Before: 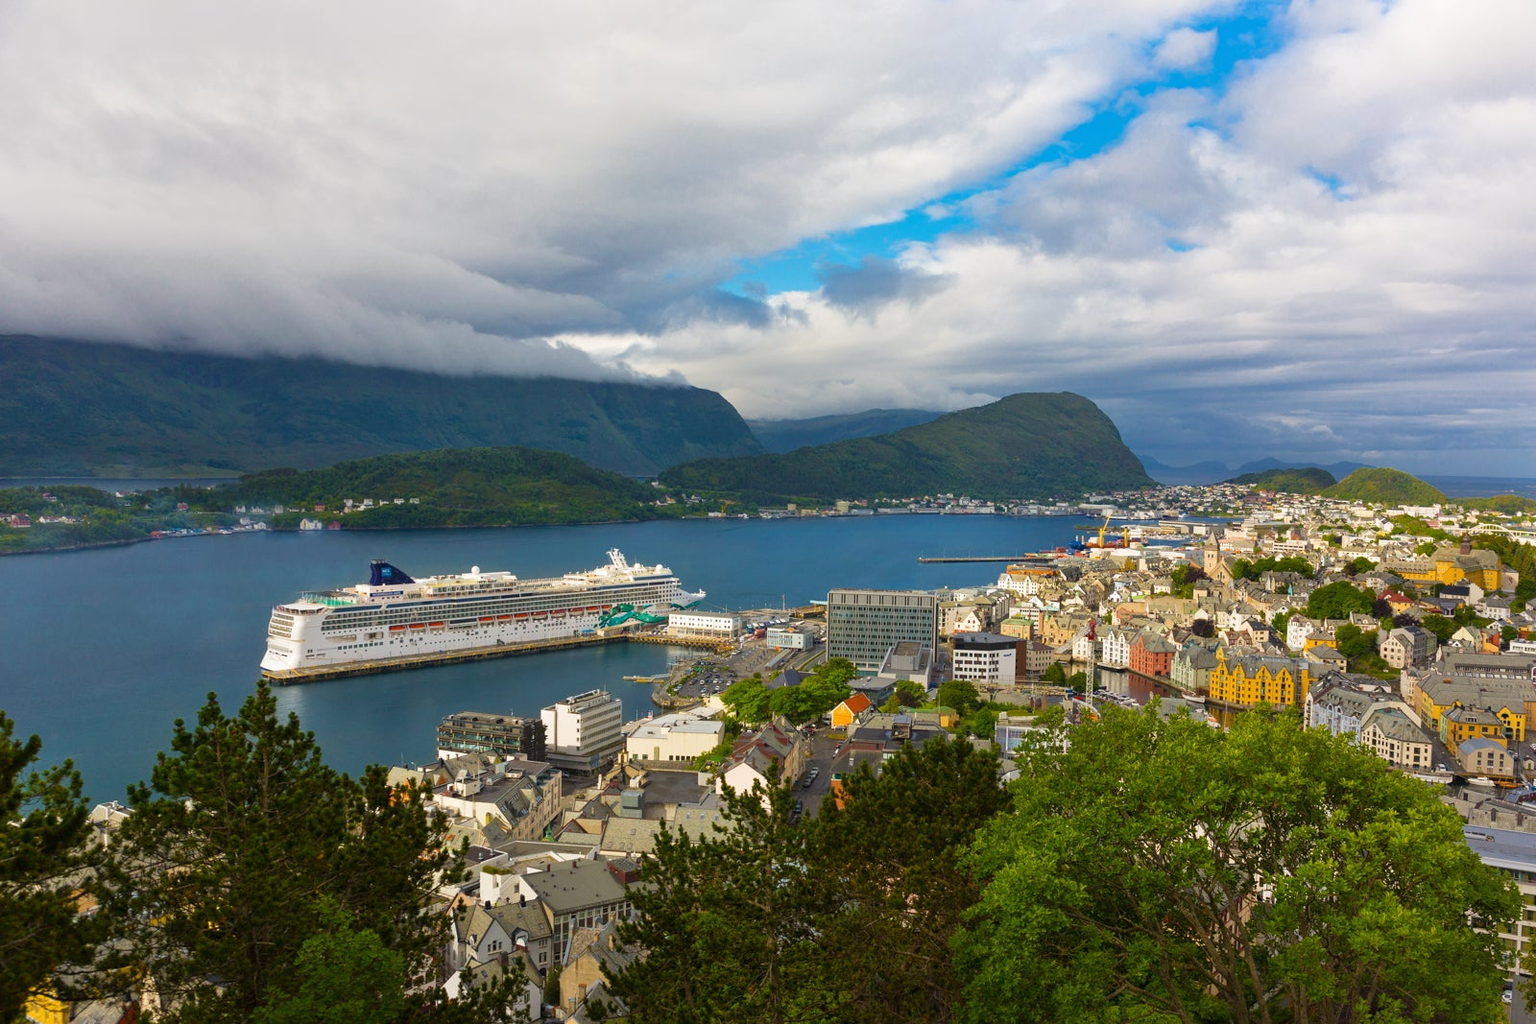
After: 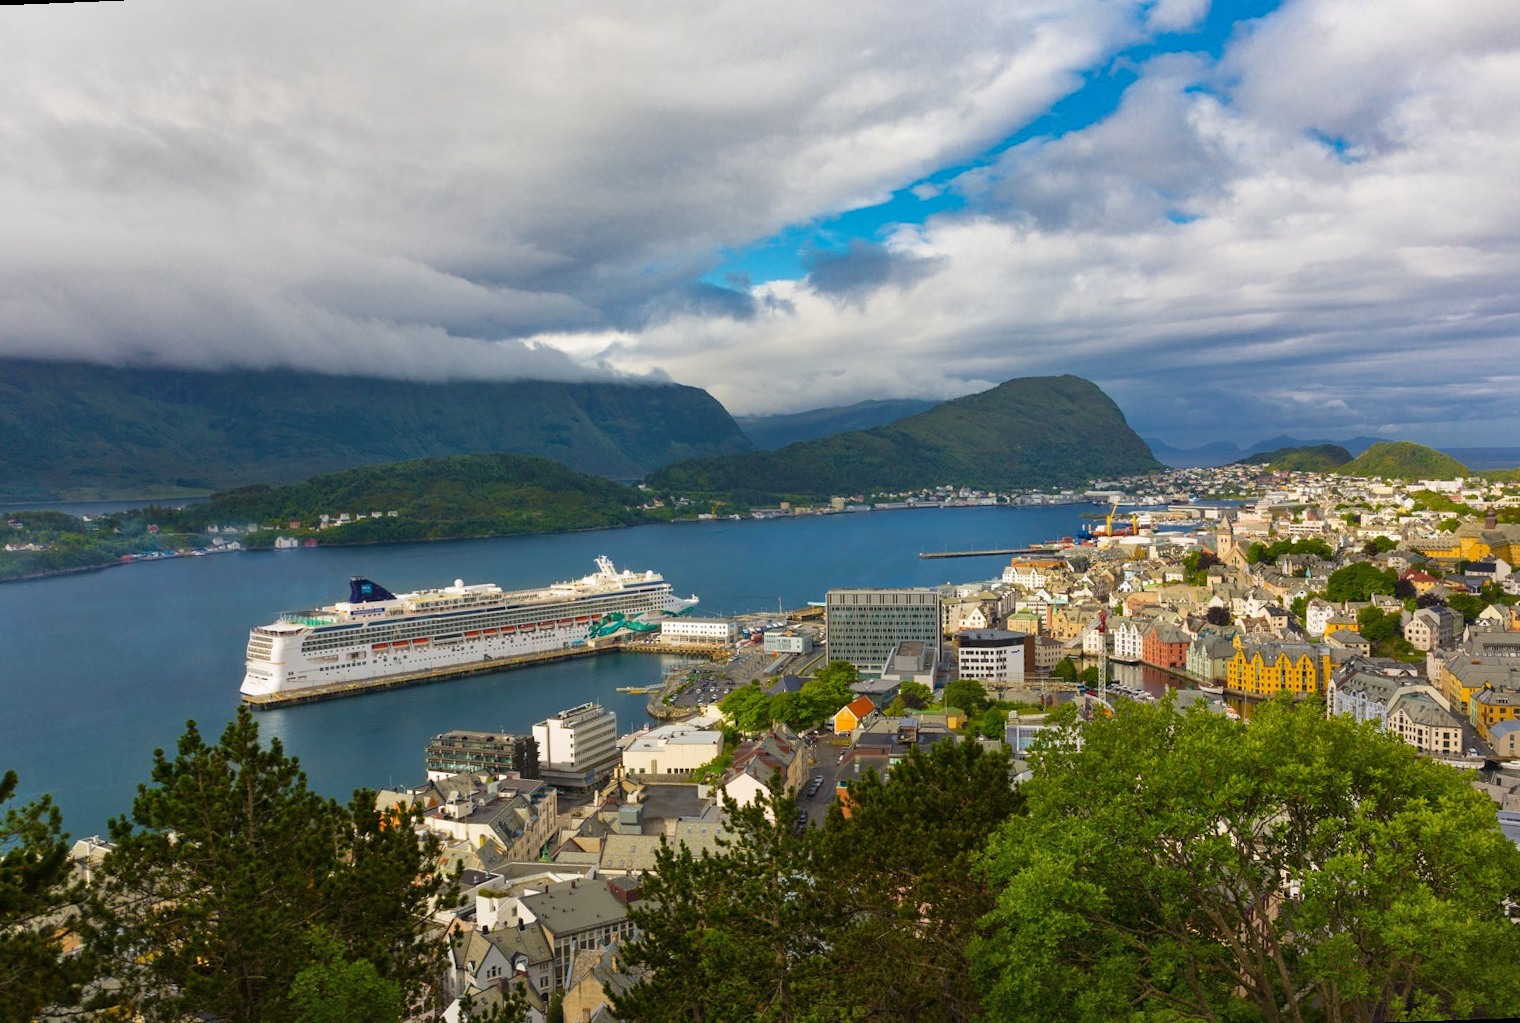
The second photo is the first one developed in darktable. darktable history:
shadows and highlights: shadows 22.7, highlights -48.71, soften with gaussian
rotate and perspective: rotation -2.12°, lens shift (vertical) 0.009, lens shift (horizontal) -0.008, automatic cropping original format, crop left 0.036, crop right 0.964, crop top 0.05, crop bottom 0.959
